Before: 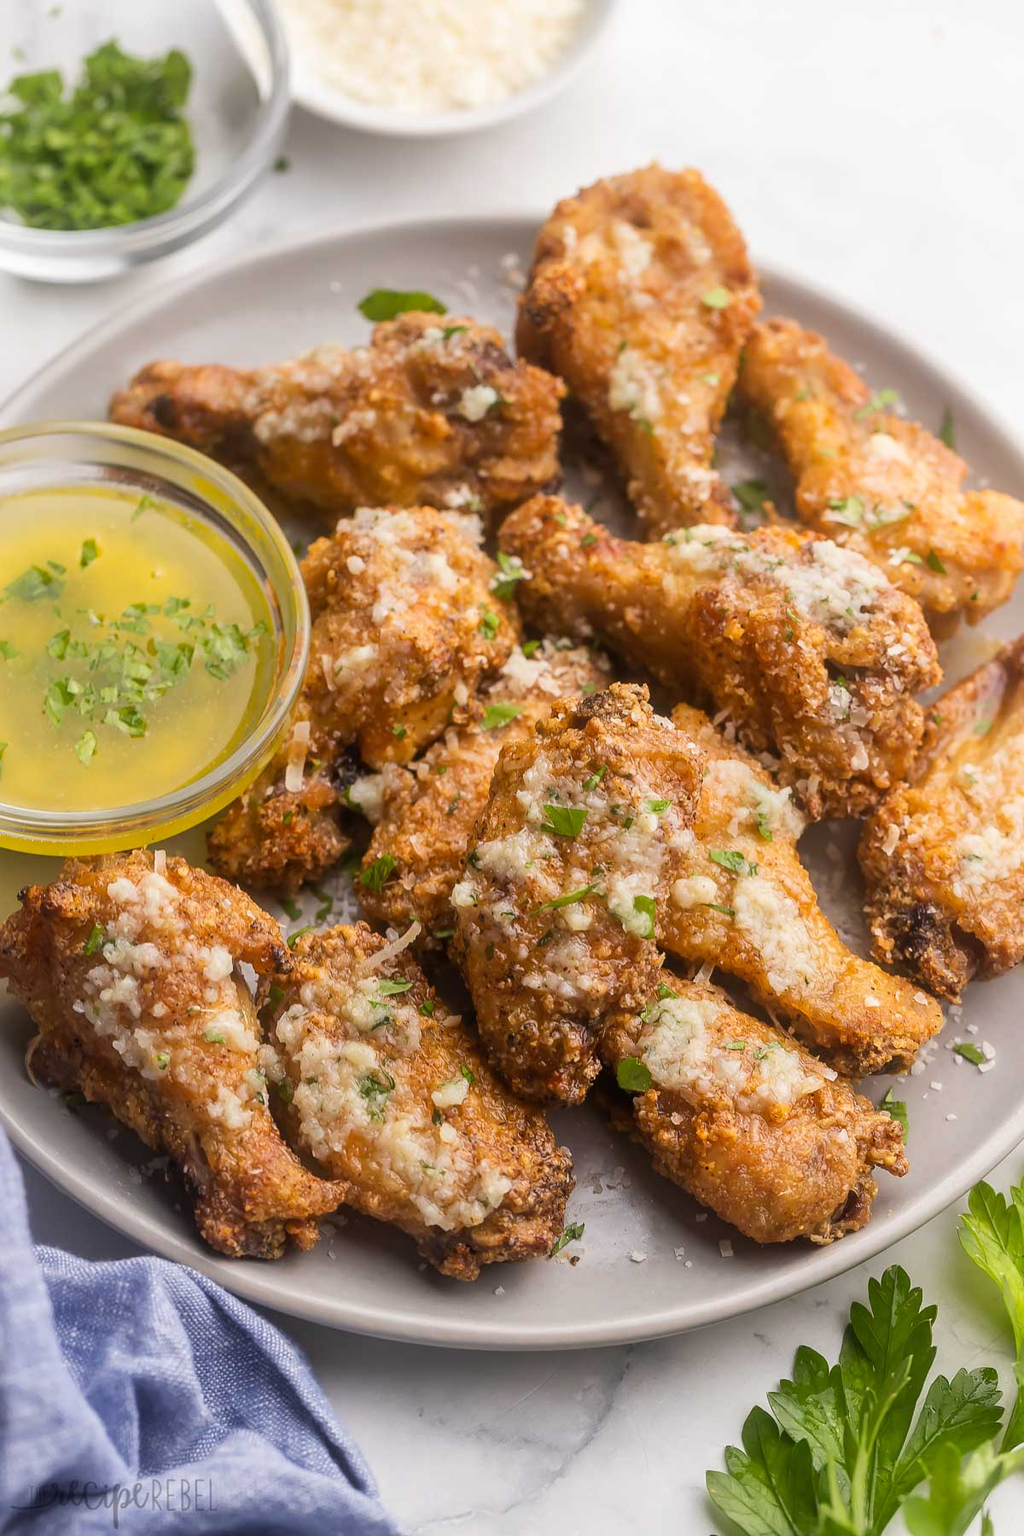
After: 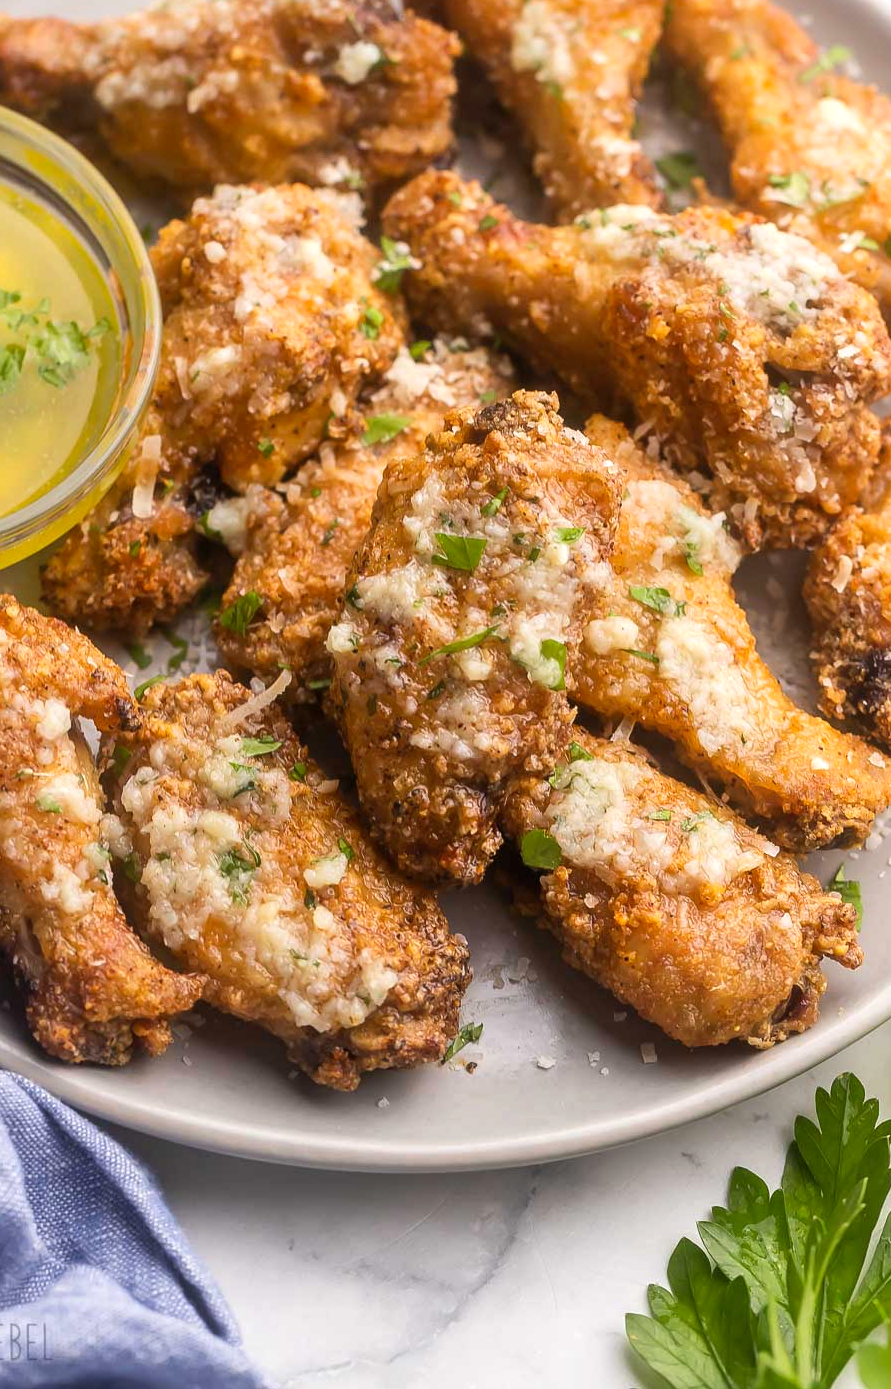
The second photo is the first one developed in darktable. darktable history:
crop: left 16.882%, top 22.808%, right 8.861%
levels: mode automatic, white 99.91%, levels [0.016, 0.484, 0.953]
